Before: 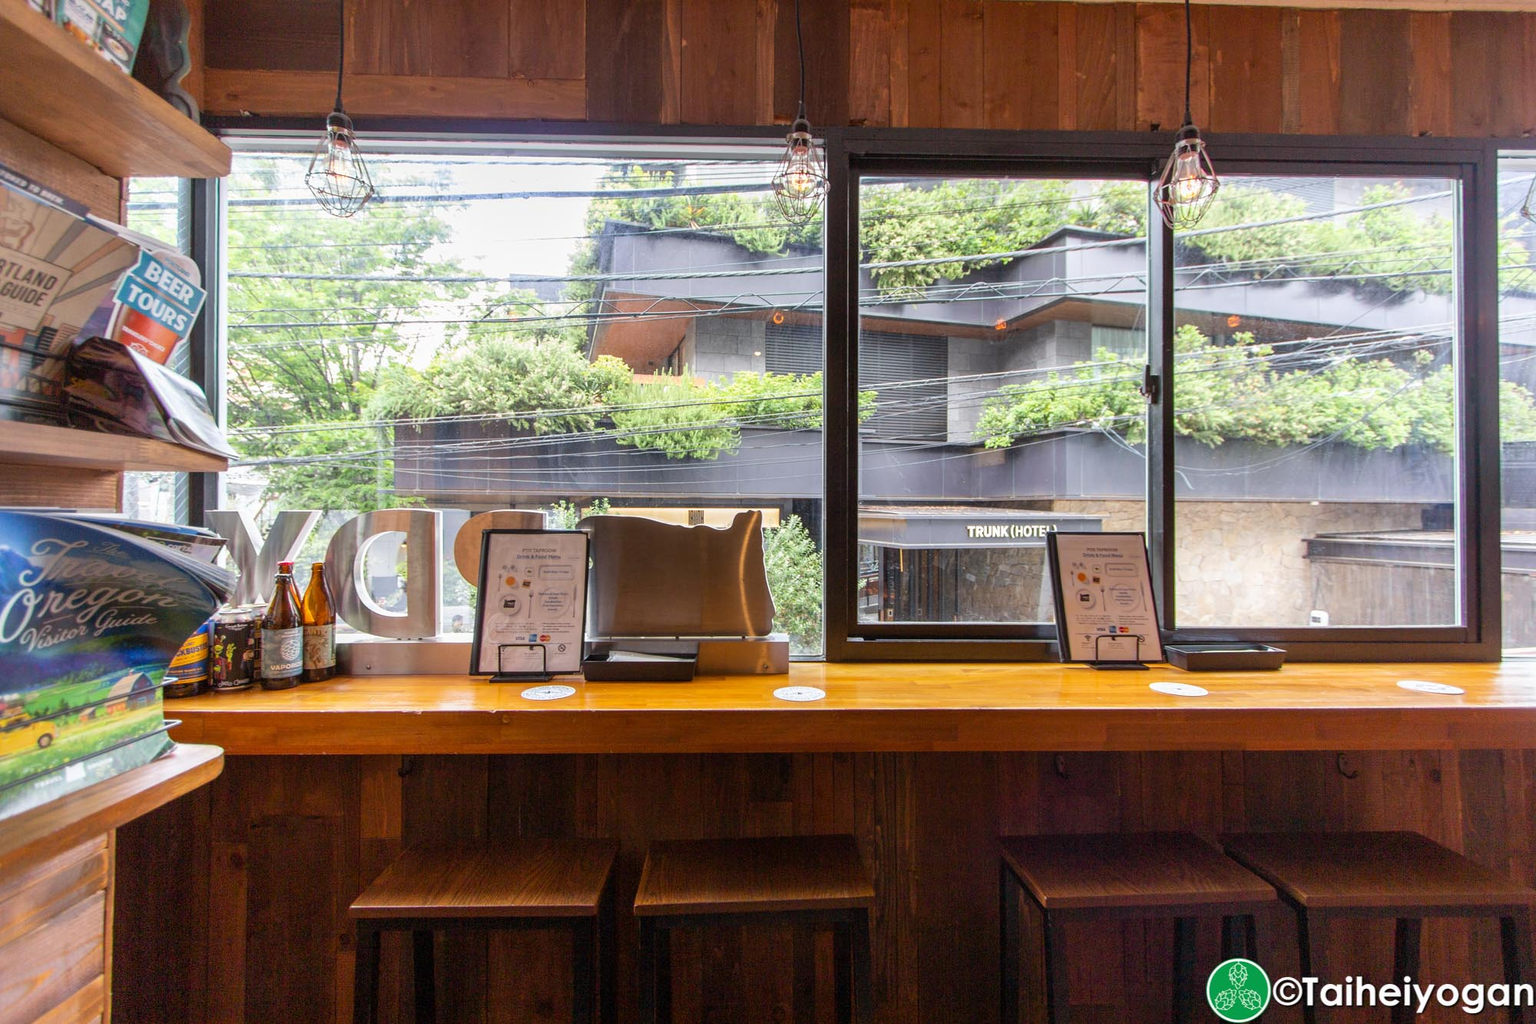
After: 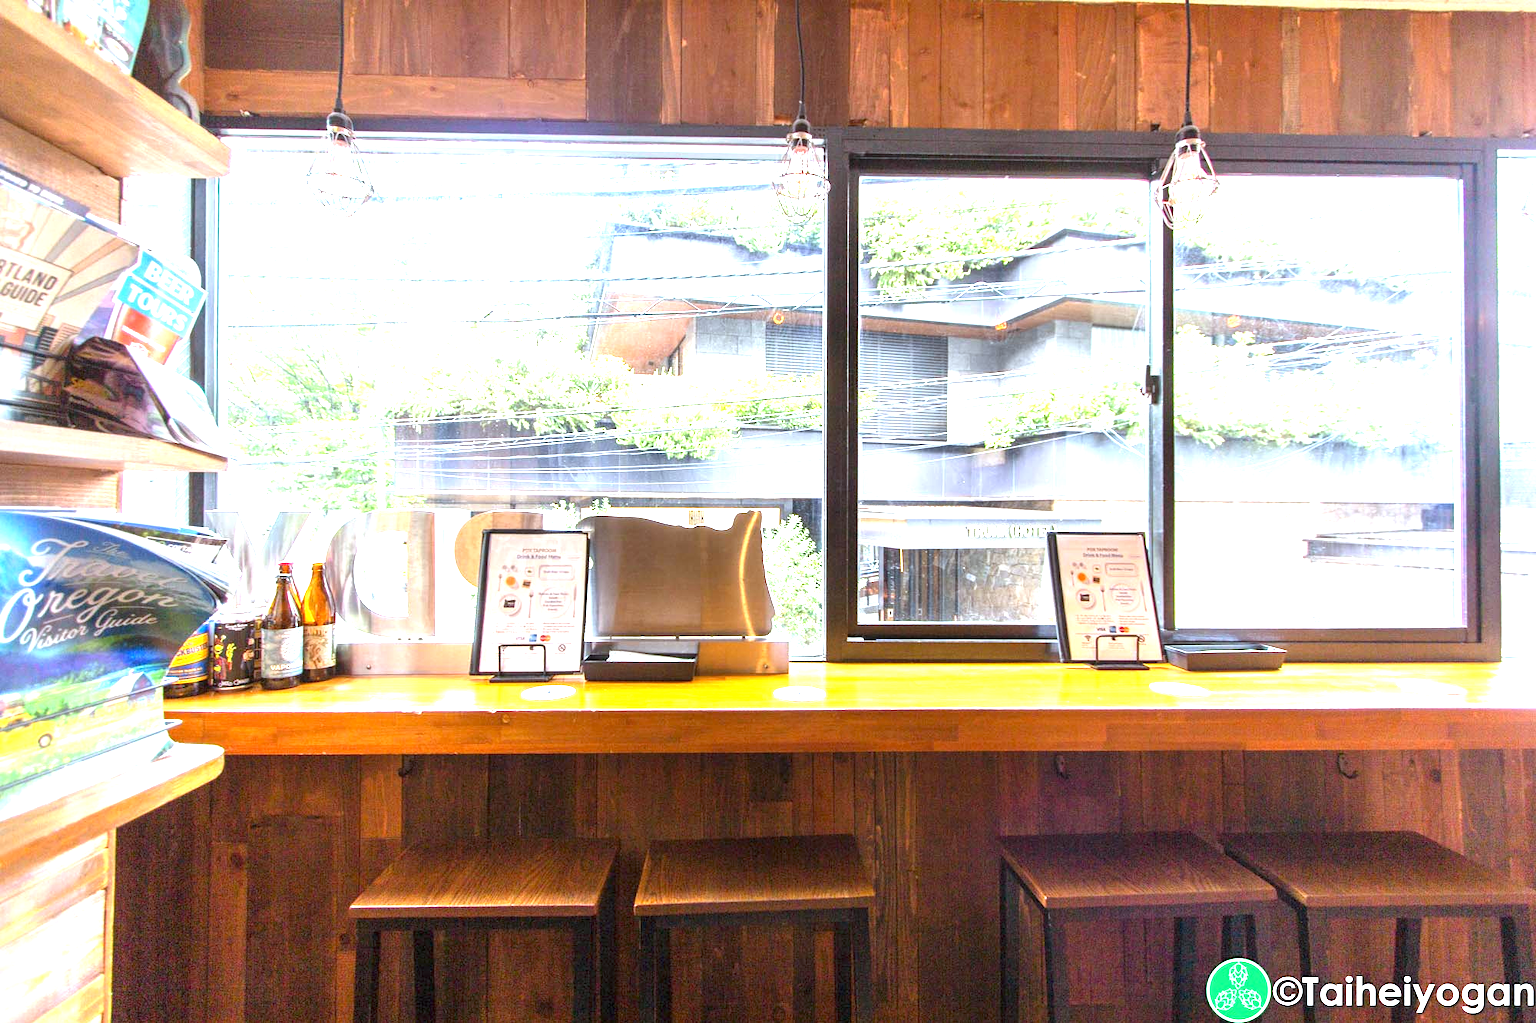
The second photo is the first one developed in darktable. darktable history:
rgb levels: preserve colors max RGB
exposure: exposure 2.003 EV, compensate highlight preservation false
white balance: red 0.925, blue 1.046
